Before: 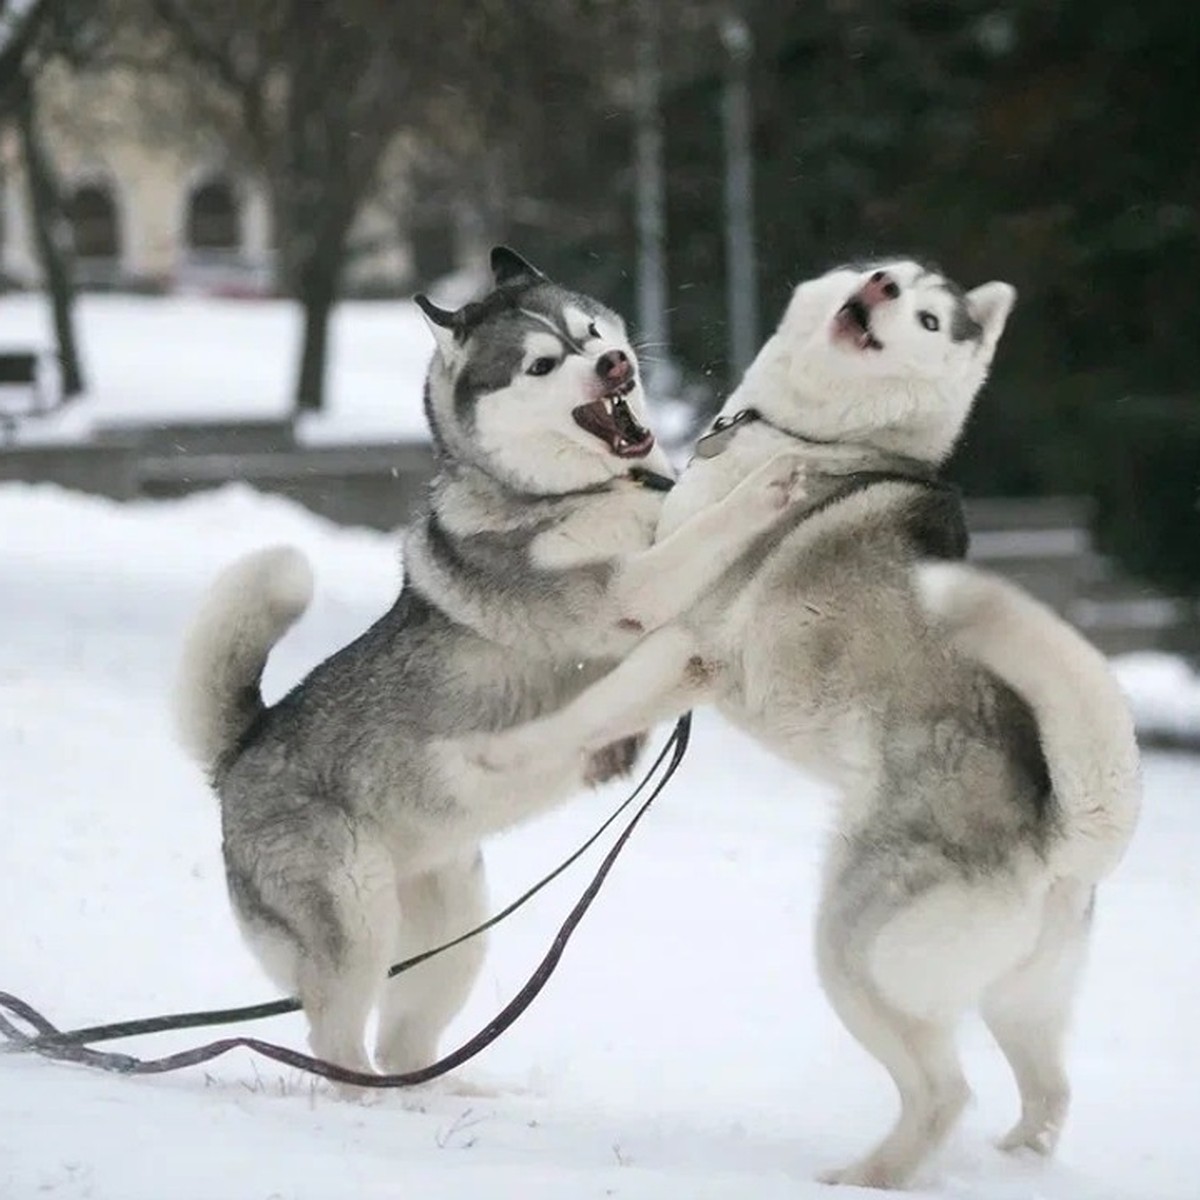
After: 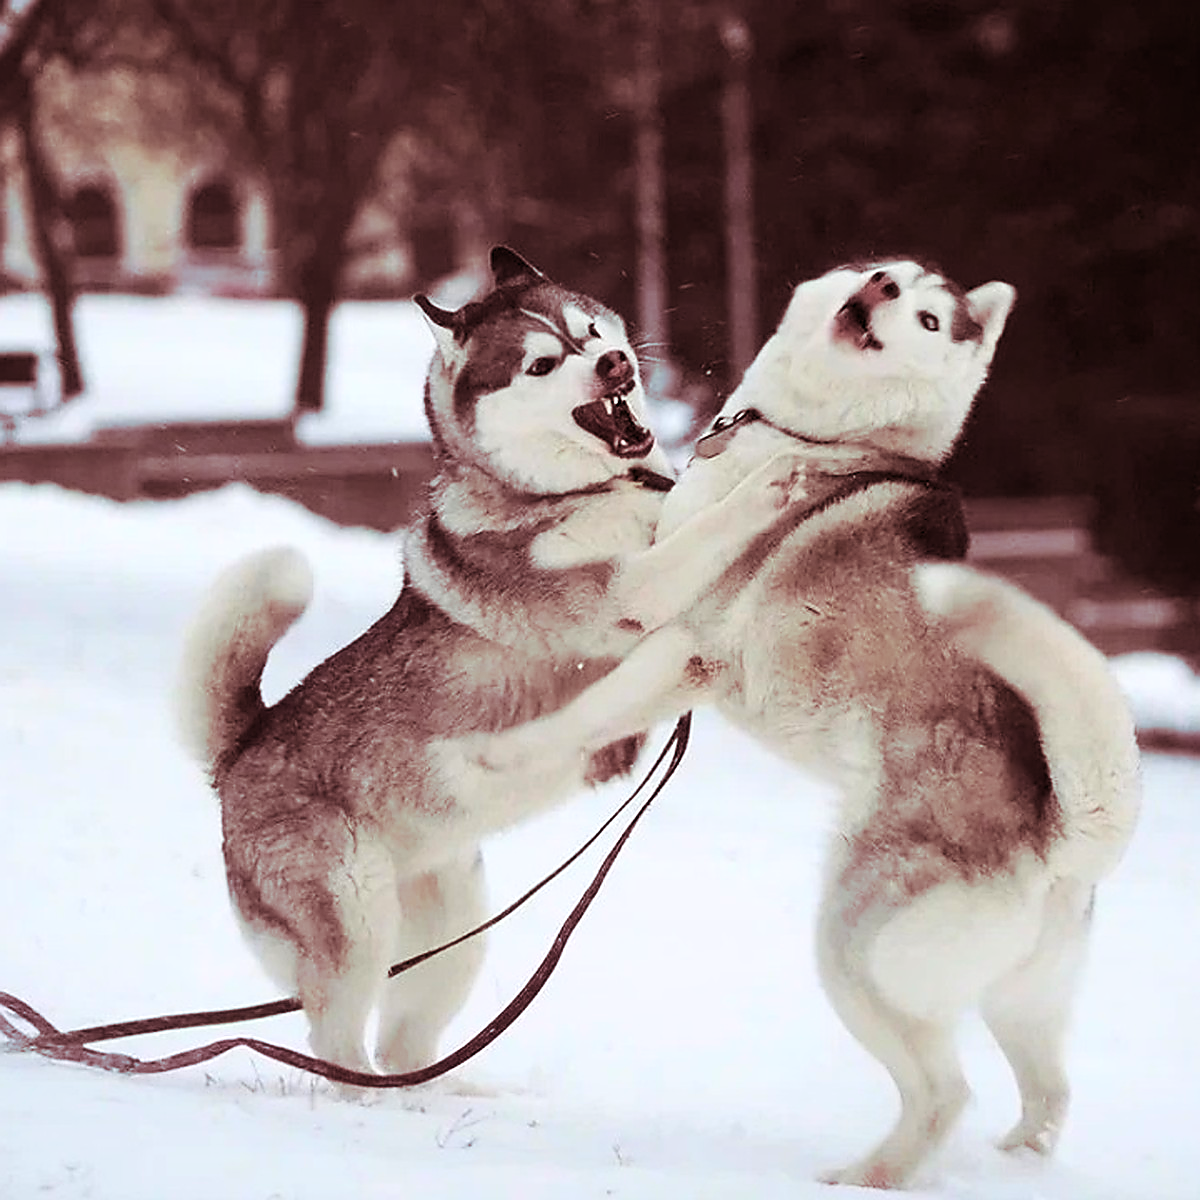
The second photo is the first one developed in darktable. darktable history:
sharpen: radius 1.4, amount 1.25, threshold 0.7
contrast brightness saturation: contrast 0.18, saturation 0.3
split-toning: highlights › hue 187.2°, highlights › saturation 0.83, balance -68.05, compress 56.43%
